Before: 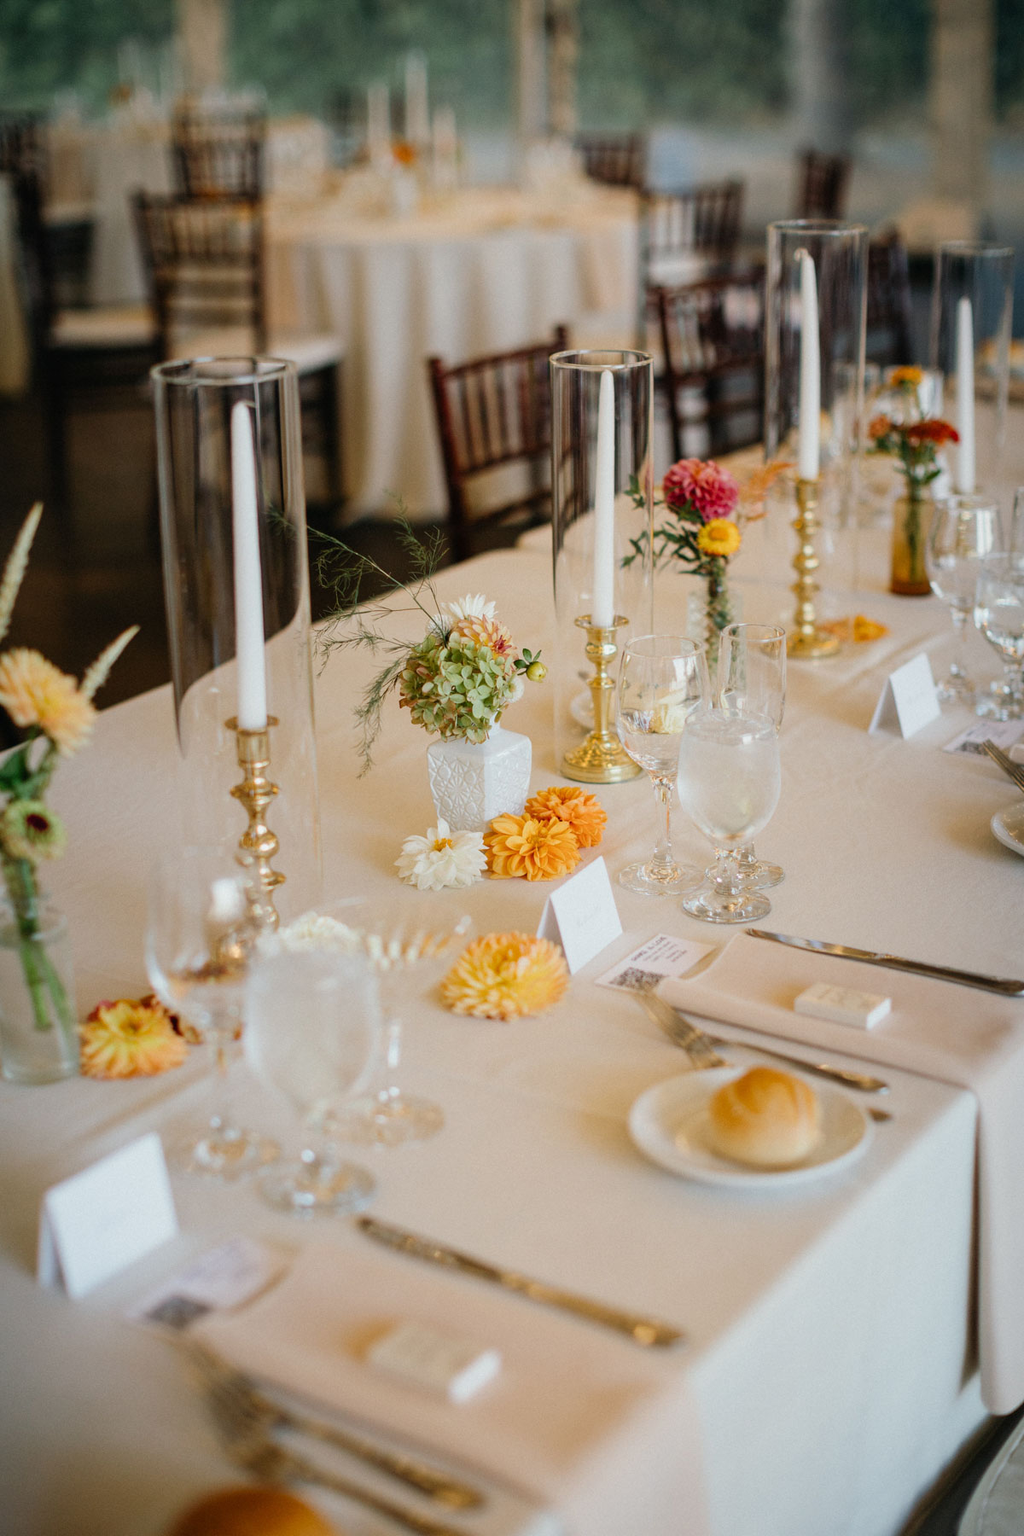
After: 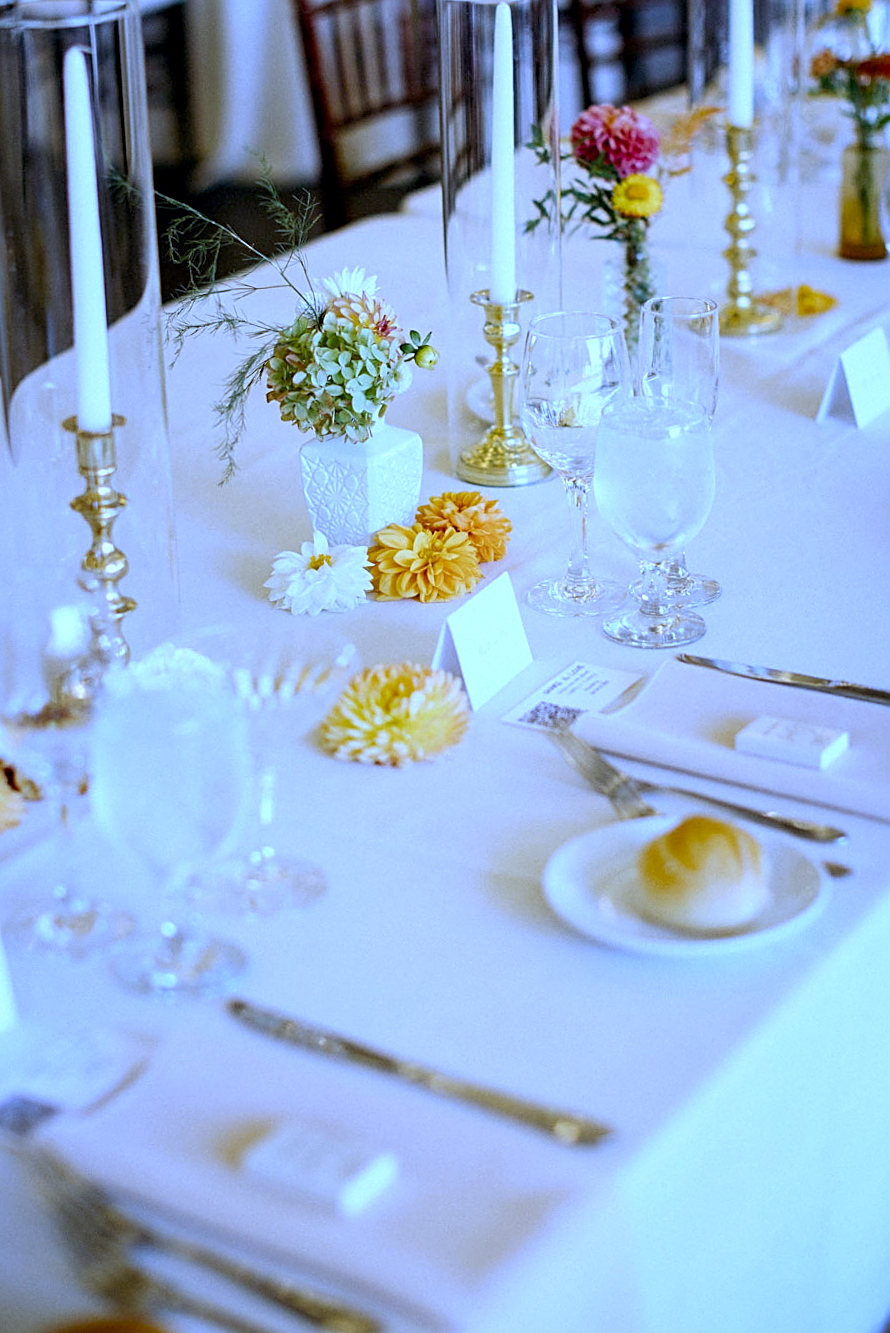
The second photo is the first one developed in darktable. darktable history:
exposure: black level correction 0.005, exposure 0.417 EV, compensate highlight preservation false
sharpen: on, module defaults
rotate and perspective: rotation -1°, crop left 0.011, crop right 0.989, crop top 0.025, crop bottom 0.975
crop: left 16.871%, top 22.857%, right 9.116%
white balance: red 0.766, blue 1.537
